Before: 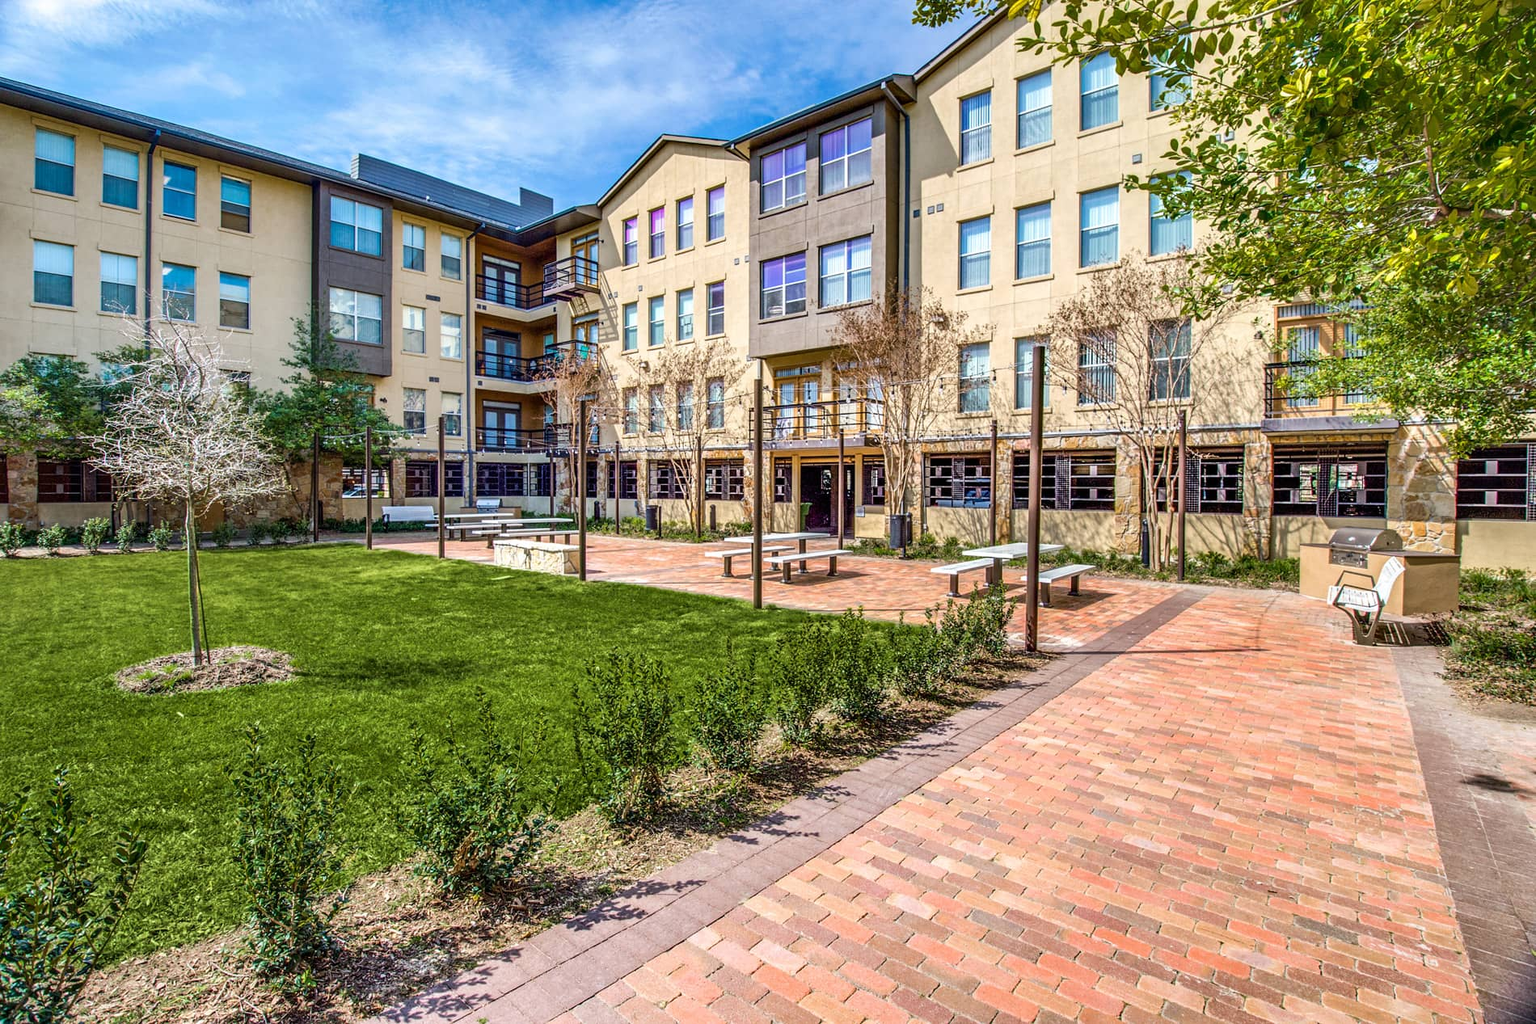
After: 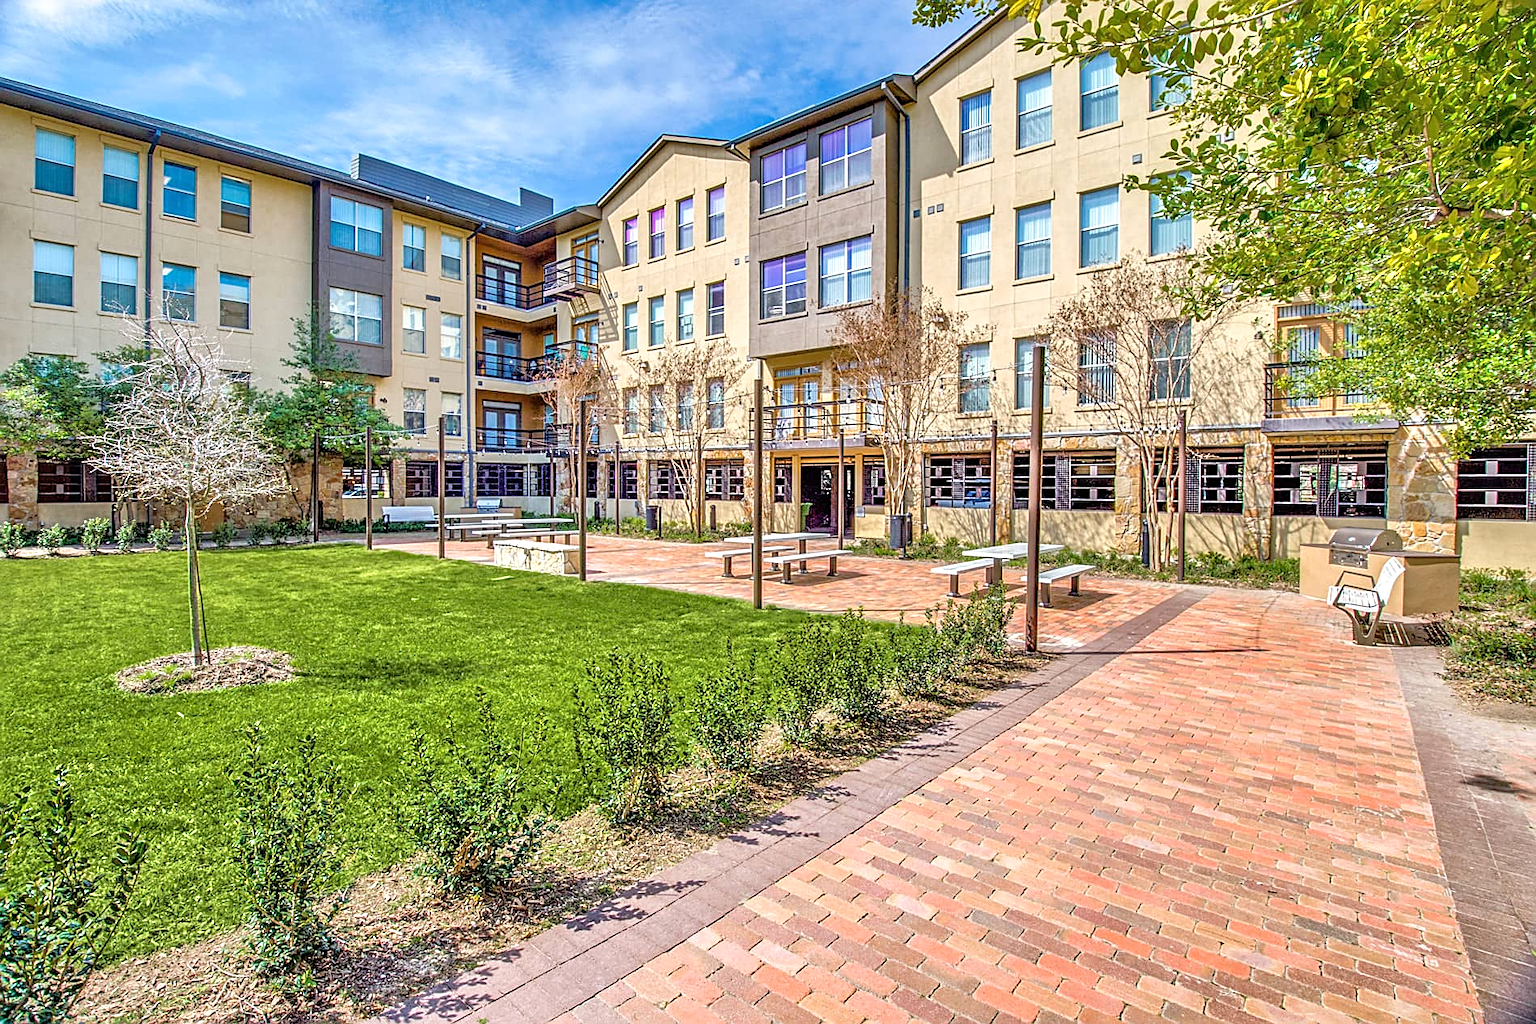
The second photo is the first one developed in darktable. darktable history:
sharpen: amount 0.575
tone equalizer: -7 EV 0.15 EV, -6 EV 0.6 EV, -5 EV 1.15 EV, -4 EV 1.33 EV, -3 EV 1.15 EV, -2 EV 0.6 EV, -1 EV 0.15 EV, mask exposure compensation -0.5 EV
